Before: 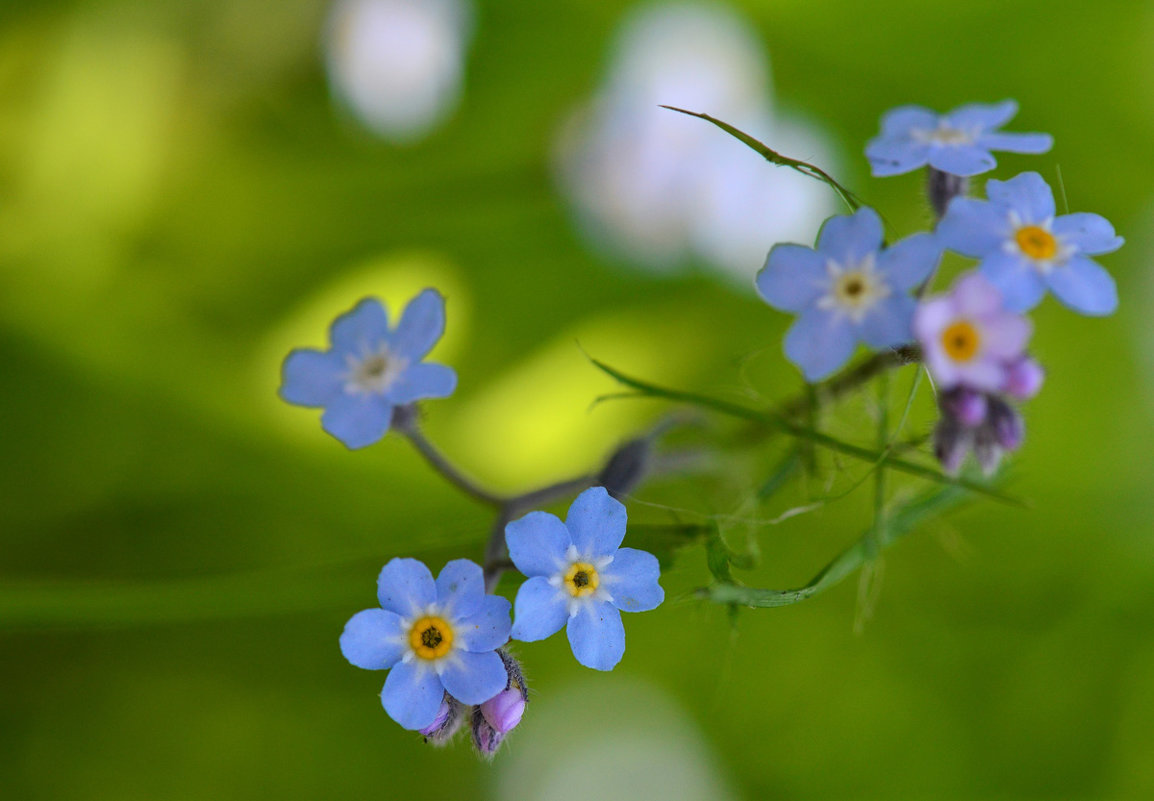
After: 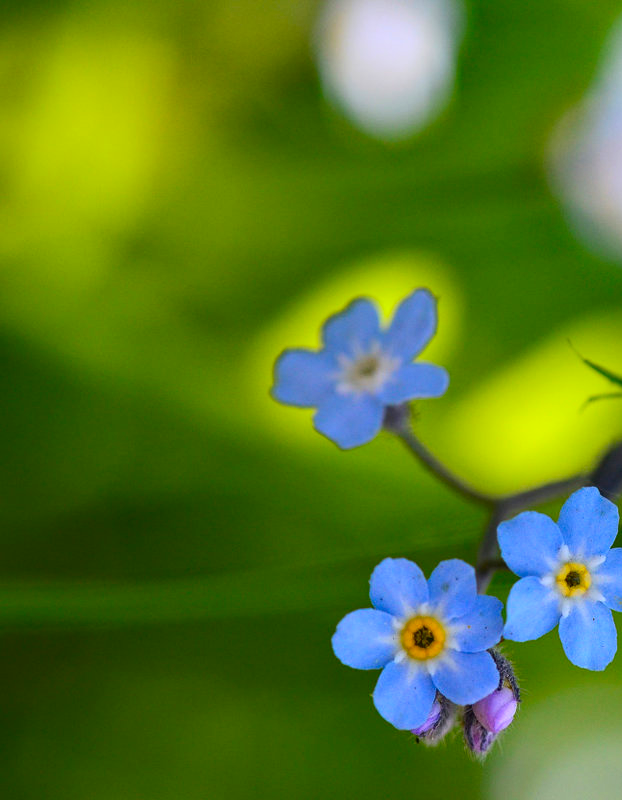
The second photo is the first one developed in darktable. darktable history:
crop: left 0.741%, right 45.33%, bottom 0.083%
contrast brightness saturation: contrast 0.178, saturation 0.301
